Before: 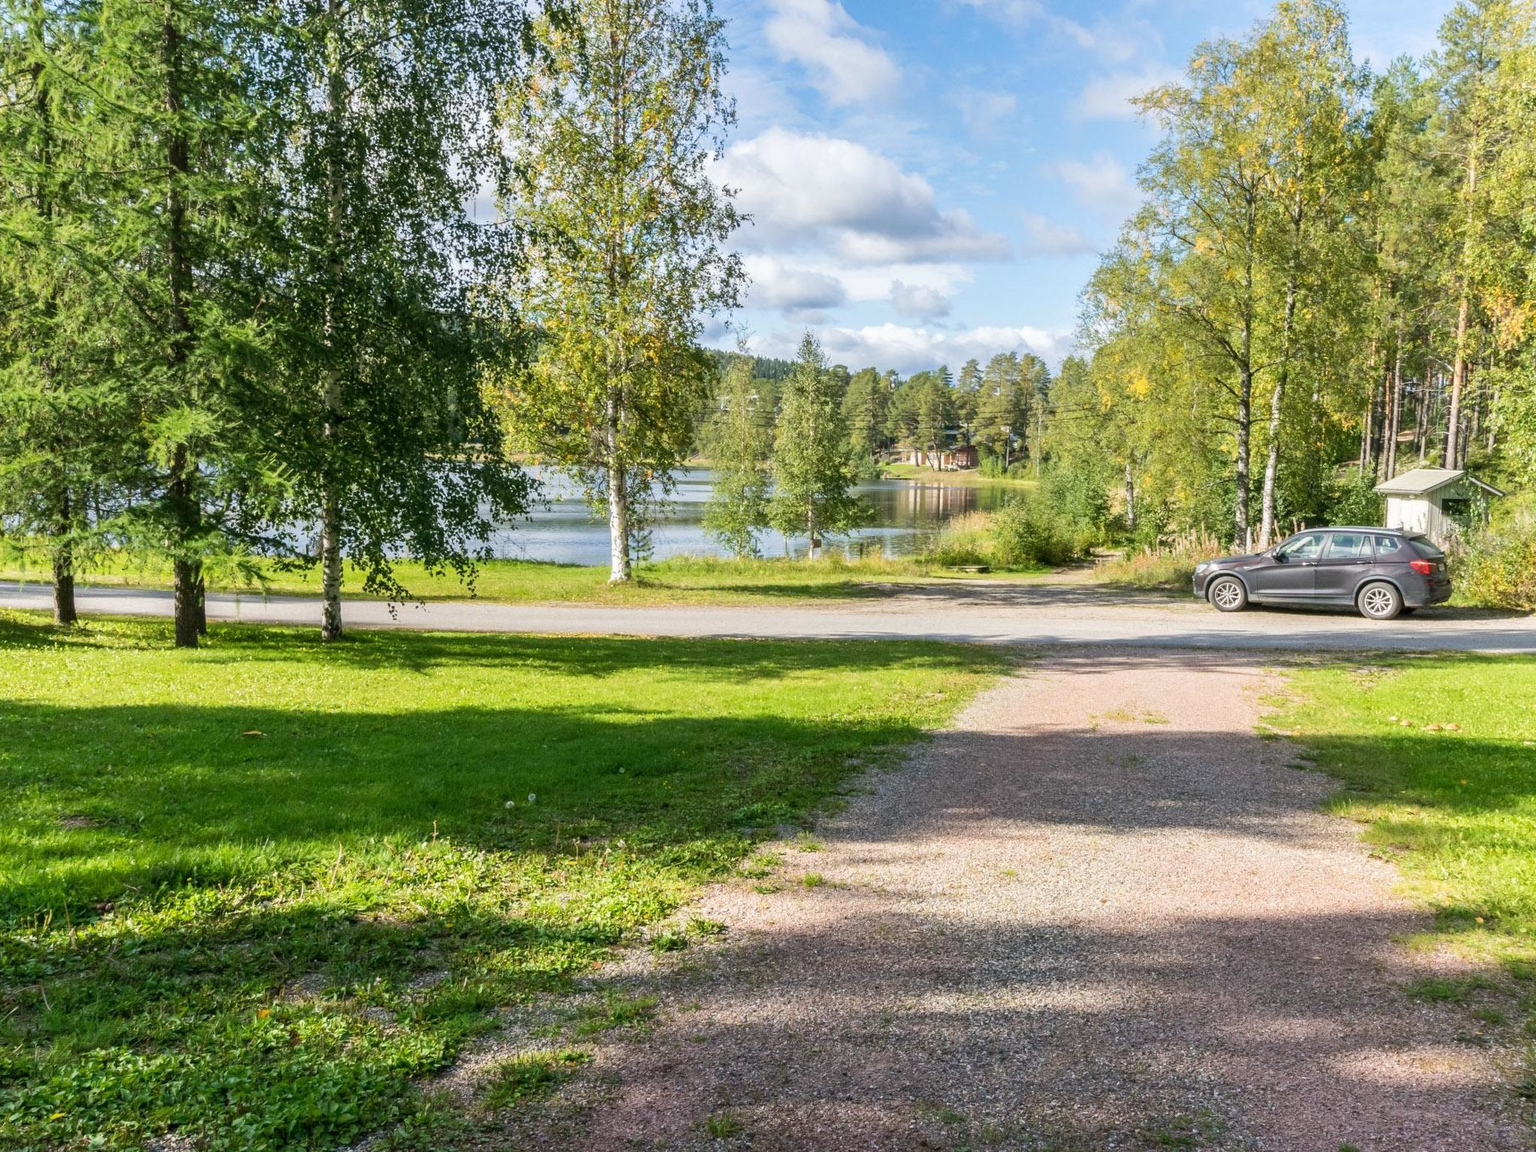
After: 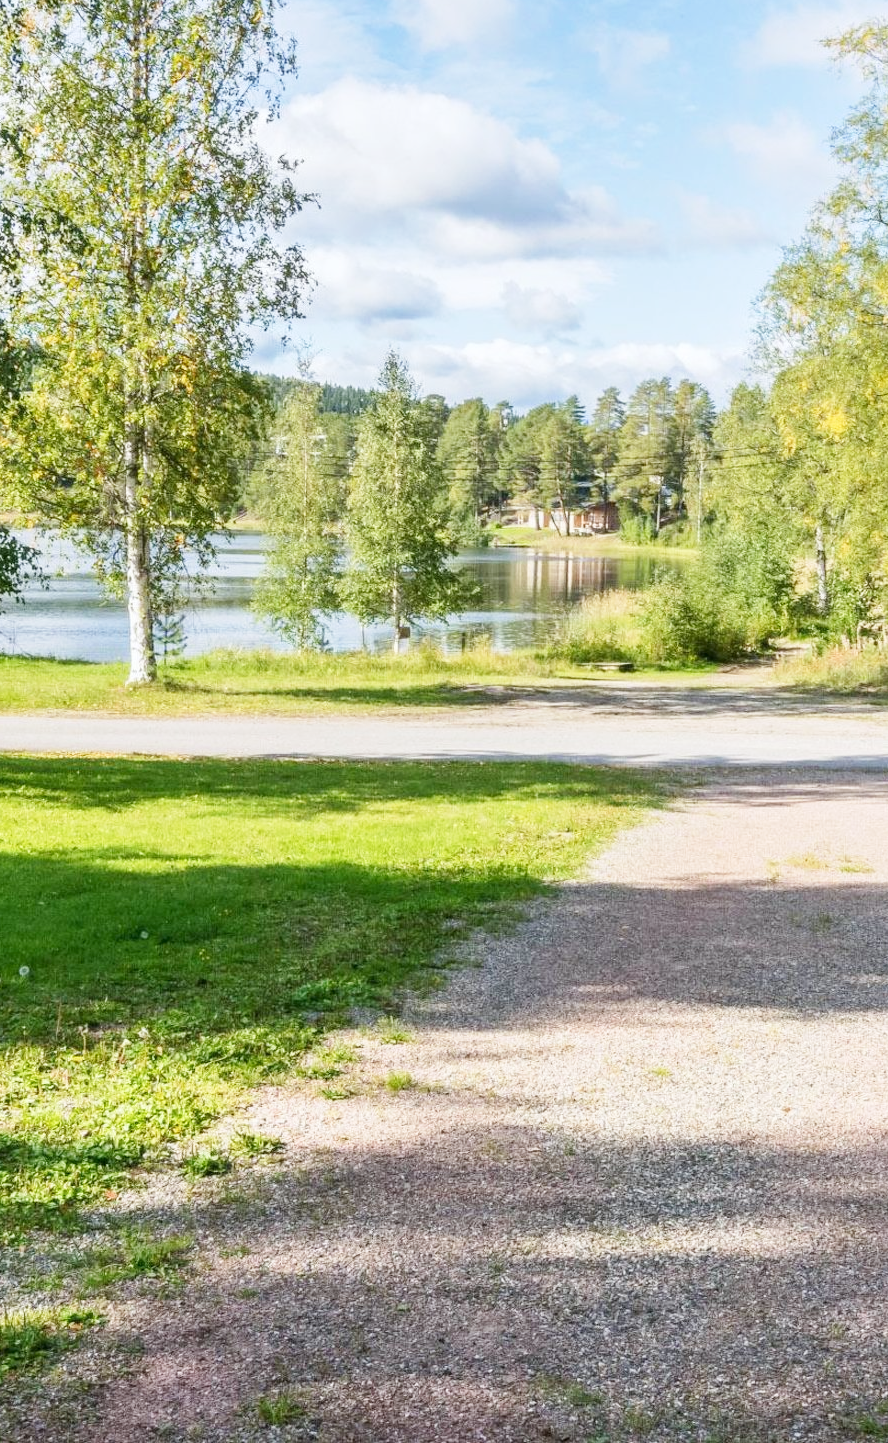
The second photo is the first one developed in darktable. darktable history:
base curve: curves: ch0 [(0, 0) (0.204, 0.334) (0.55, 0.733) (1, 1)], preserve colors none
white balance: red 0.988, blue 1.017
crop: left 33.452%, top 6.025%, right 23.155%
